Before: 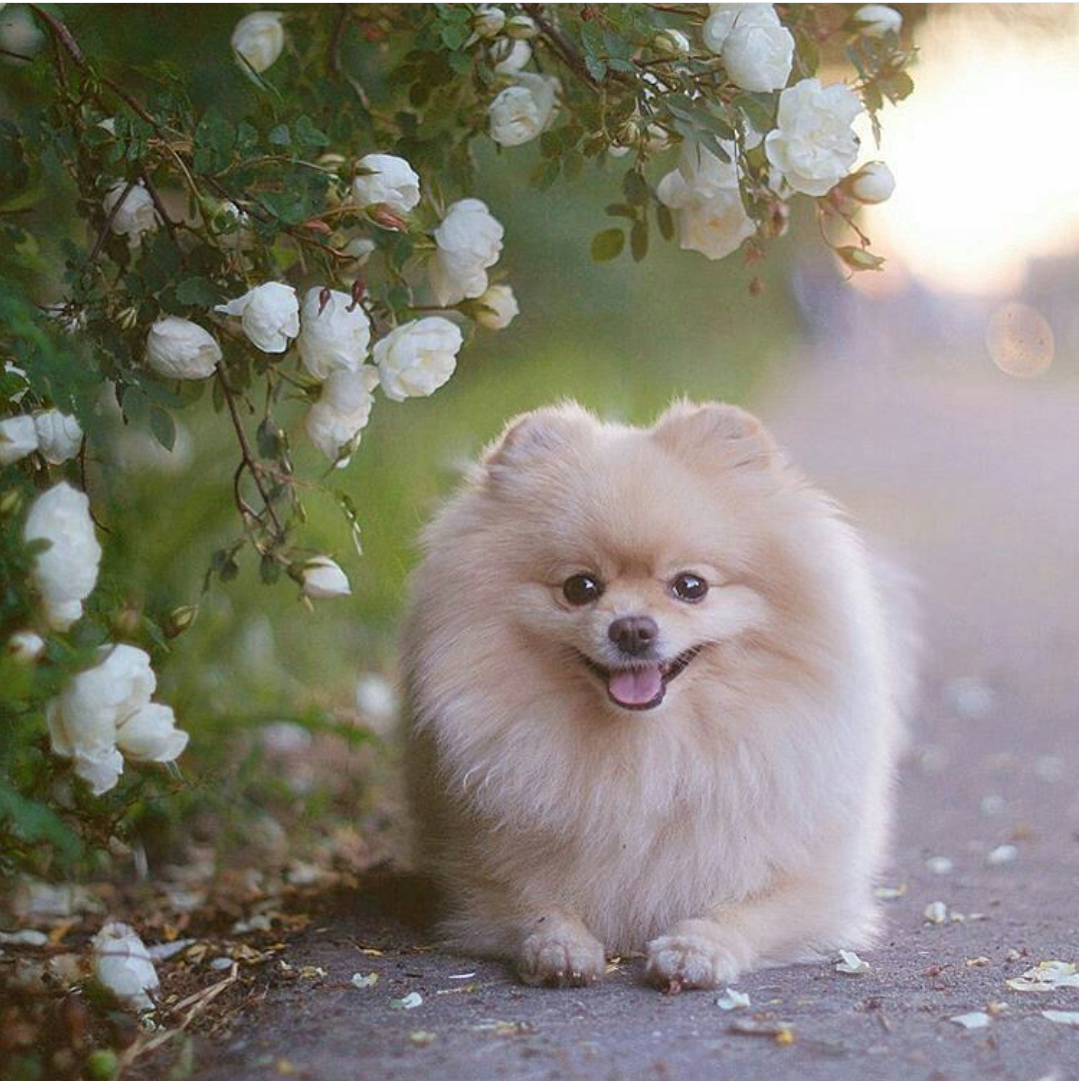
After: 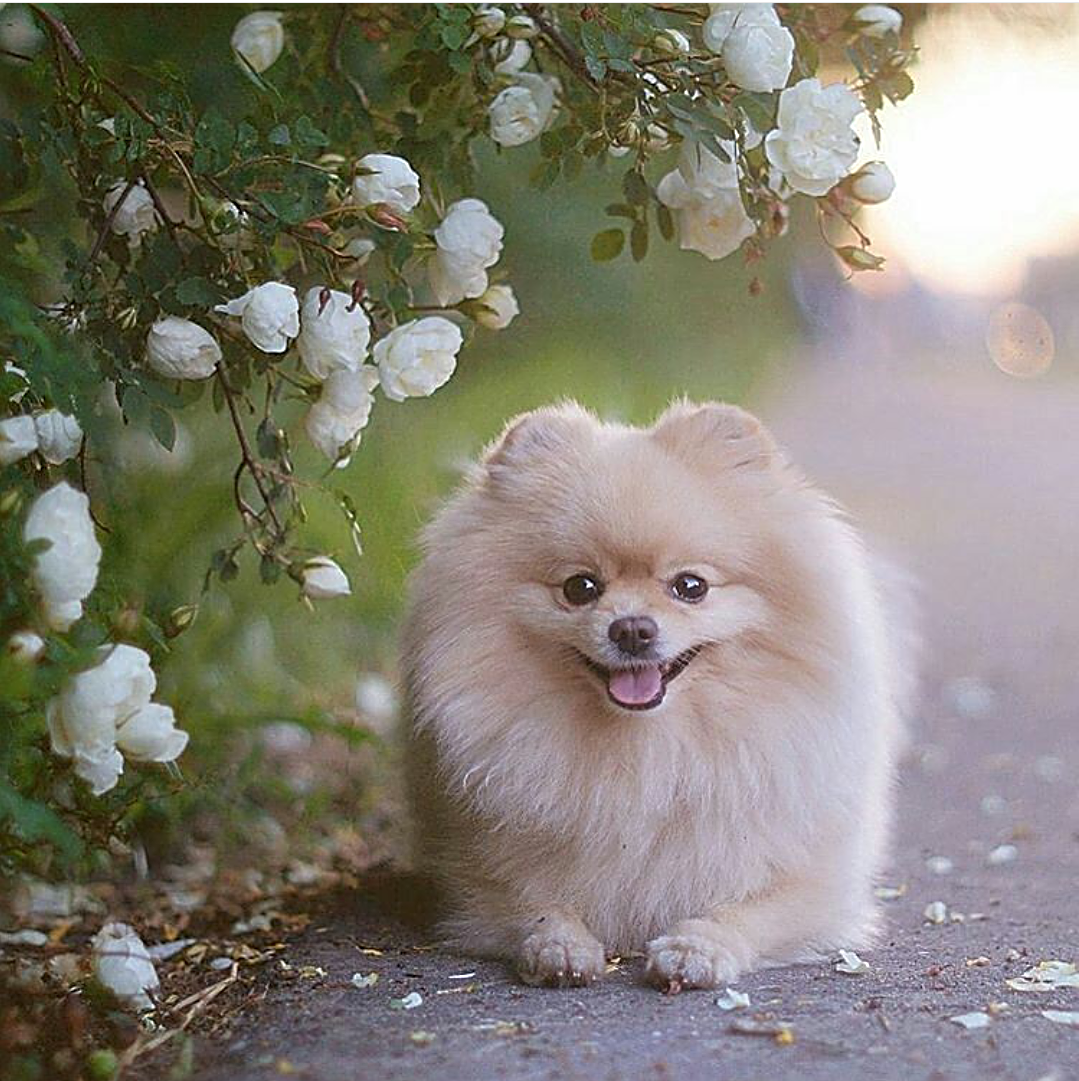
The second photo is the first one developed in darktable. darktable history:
sharpen: radius 2.622, amount 0.692
